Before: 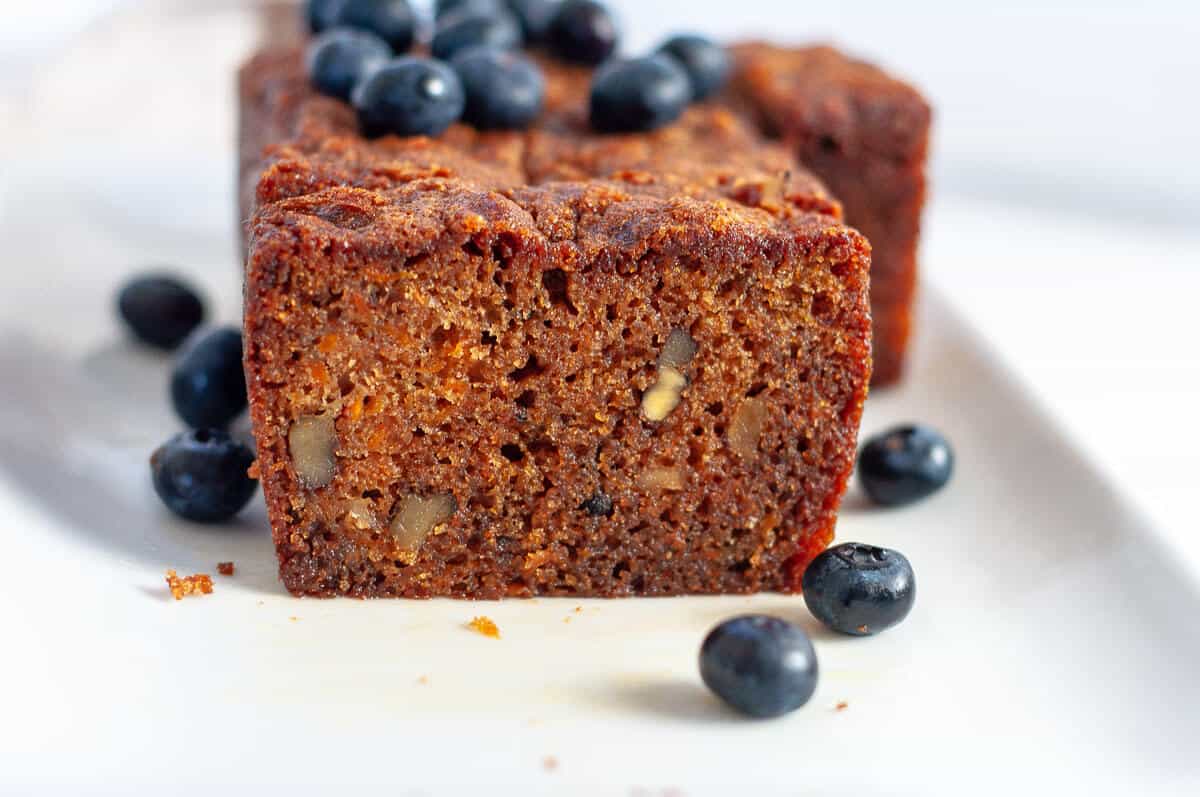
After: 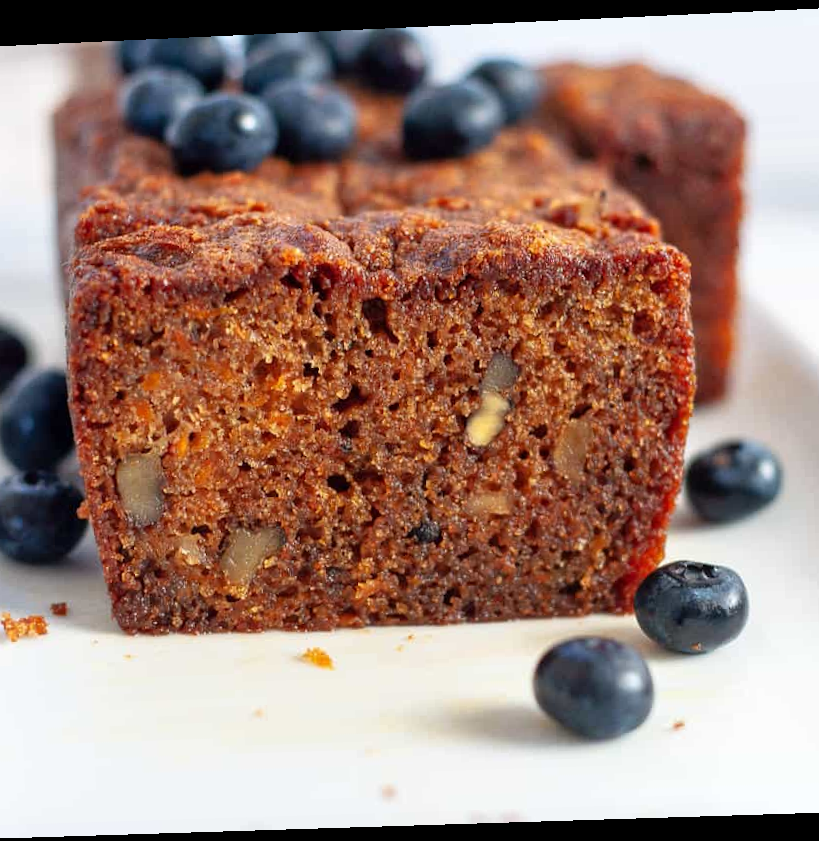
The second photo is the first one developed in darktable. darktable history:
crop and rotate: left 15.055%, right 18.278%
rotate and perspective: rotation -2.22°, lens shift (horizontal) -0.022, automatic cropping off
